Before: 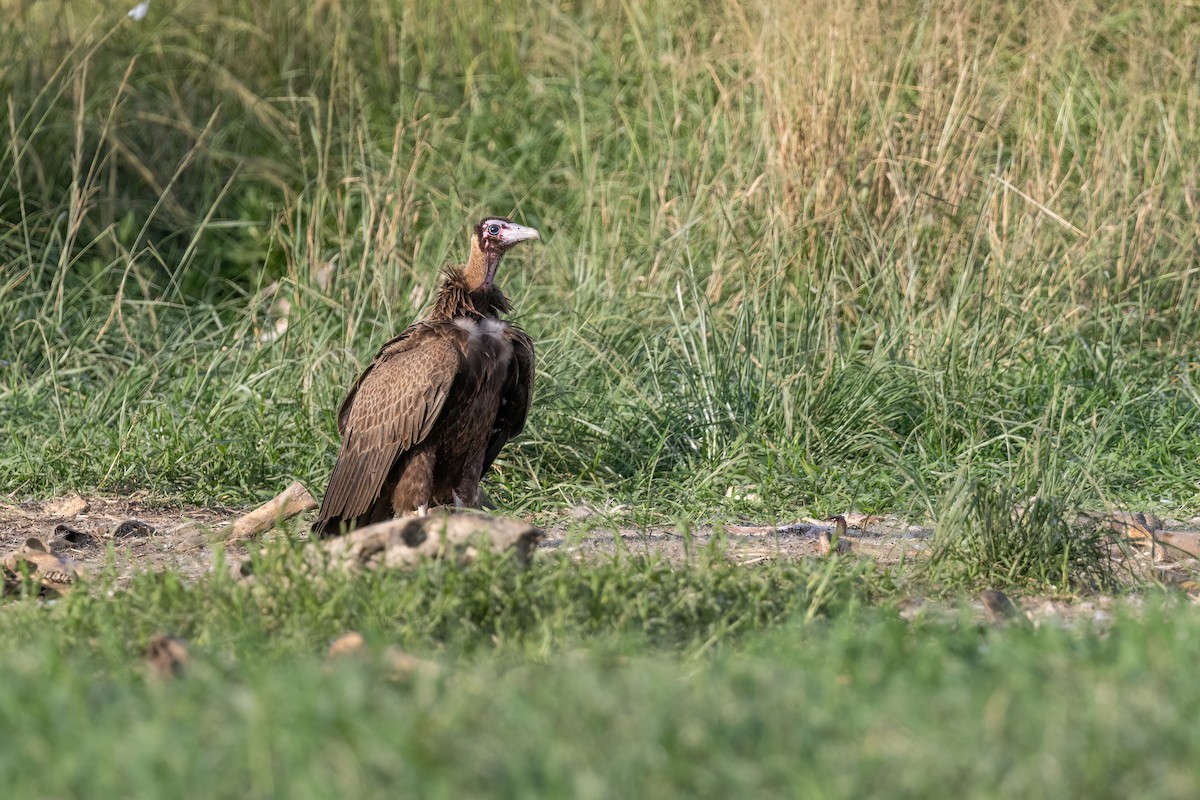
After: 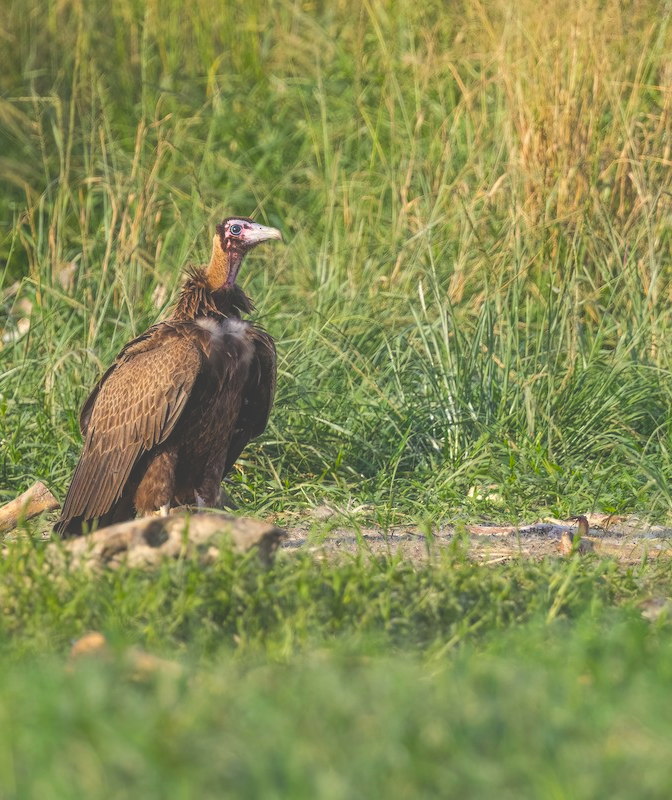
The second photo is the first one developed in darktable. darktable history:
crop: left 21.531%, right 22.452%
exposure: black level correction -0.036, exposure -0.496 EV, compensate highlight preservation false
tone equalizer: on, module defaults
color balance rgb: highlights gain › luminance 6.113%, highlights gain › chroma 2.578%, highlights gain › hue 92.37°, perceptual saturation grading › global saturation 36.982%, perceptual brilliance grading › global brilliance 9.479%, perceptual brilliance grading › shadows 14.651%, global vibrance 20%
